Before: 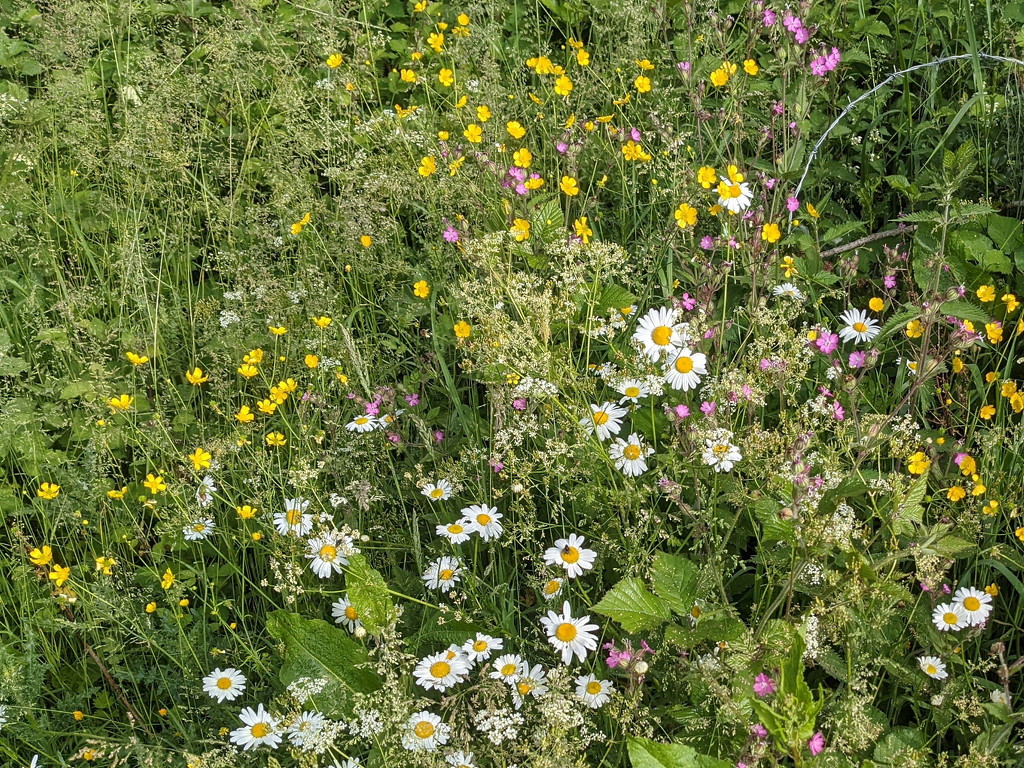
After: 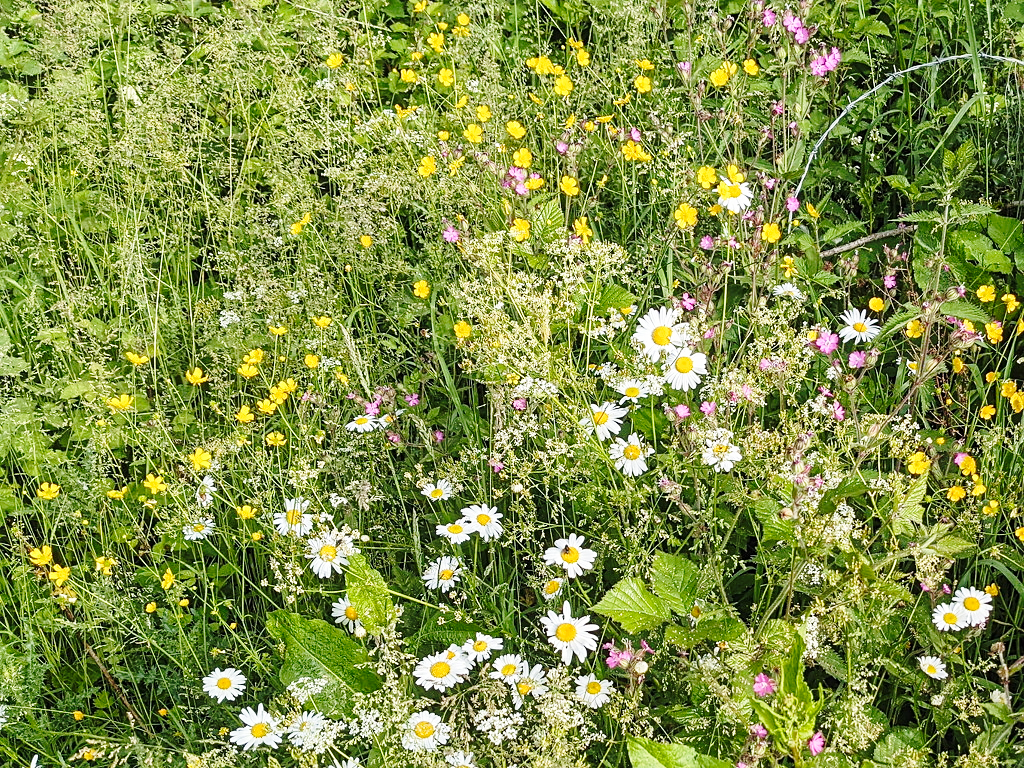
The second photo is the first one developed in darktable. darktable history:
base curve: curves: ch0 [(0, 0) (0.028, 0.03) (0.121, 0.232) (0.46, 0.748) (0.859, 0.968) (1, 1)], preserve colors none
sharpen: amount 0.202
contrast equalizer: octaves 7, y [[0.5, 0.5, 0.472, 0.5, 0.5, 0.5], [0.5 ×6], [0.5 ×6], [0 ×6], [0 ×6]]
